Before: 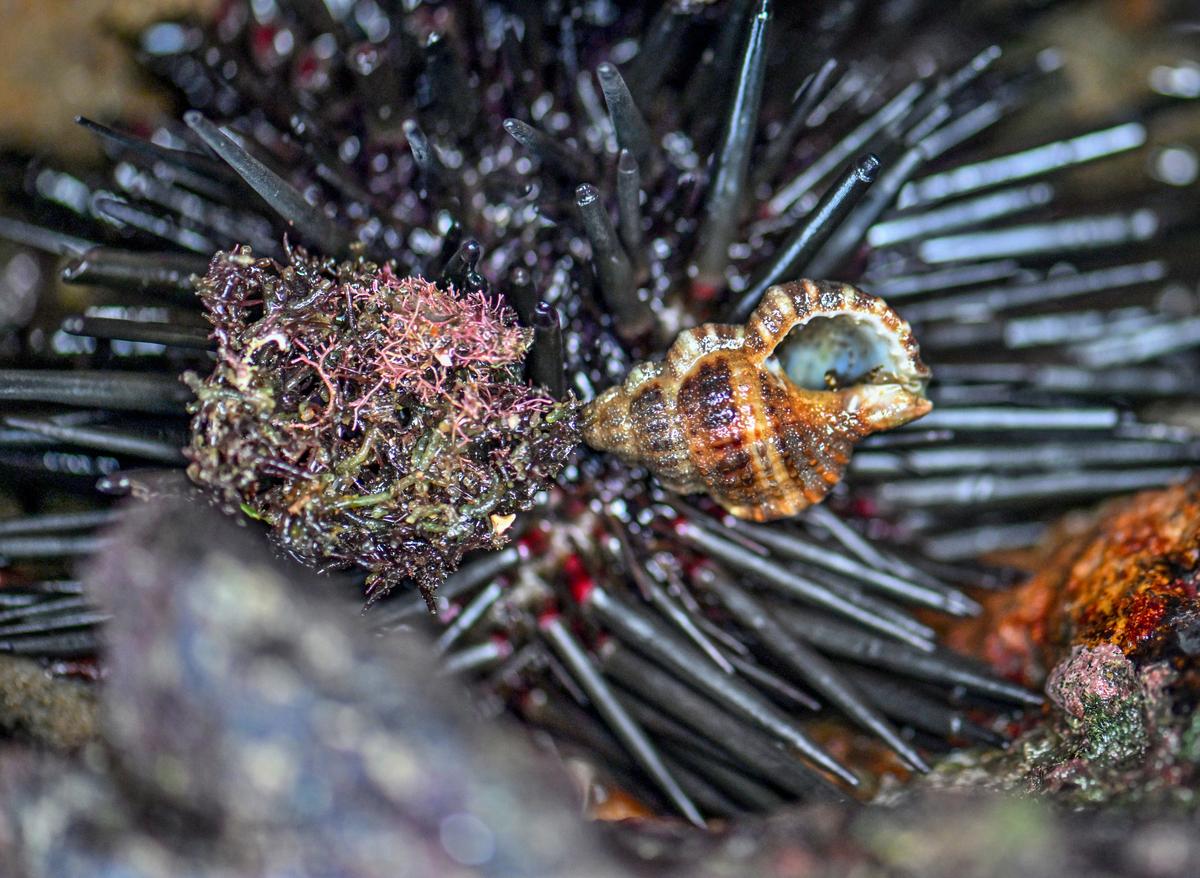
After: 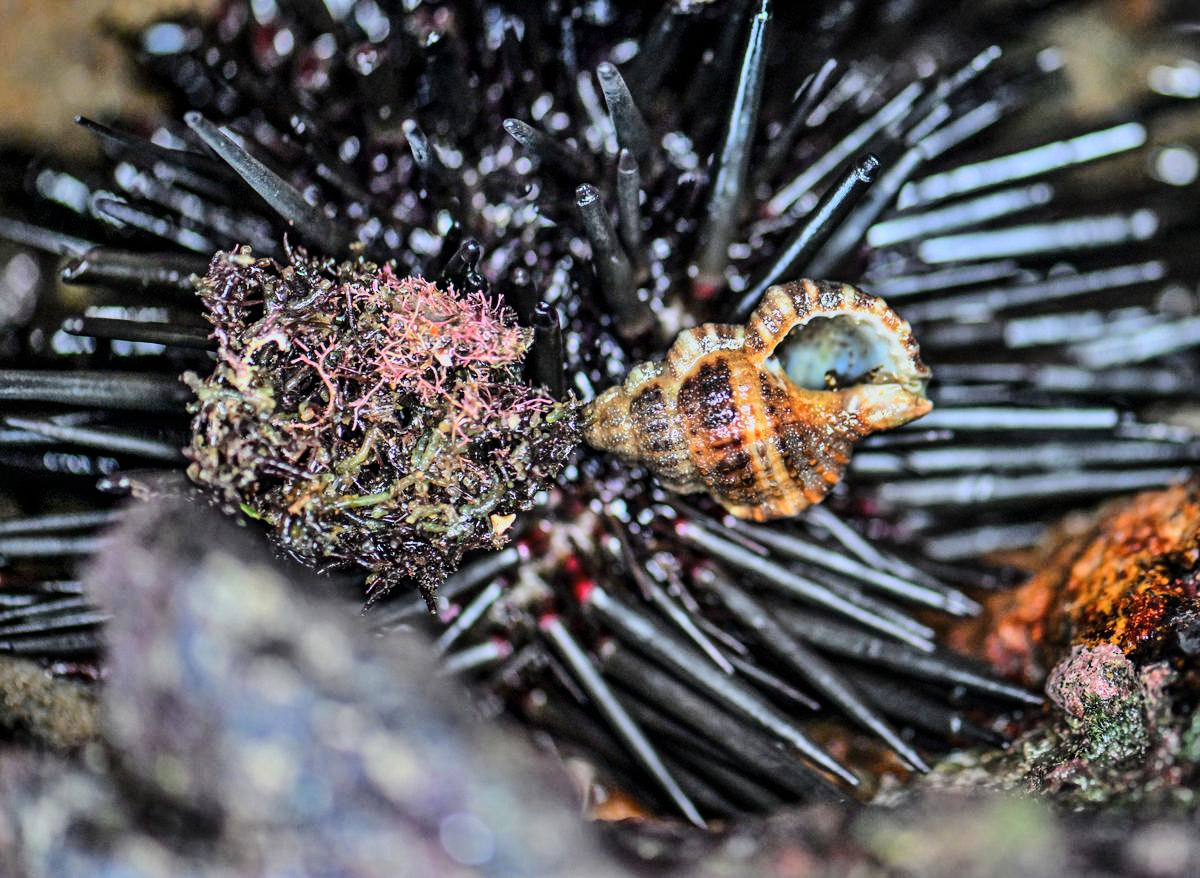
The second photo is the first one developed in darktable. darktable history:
tone curve: curves: ch0 [(0, 0) (0.049, 0.01) (0.154, 0.081) (0.491, 0.56) (0.739, 0.794) (0.992, 0.937)]; ch1 [(0, 0) (0.172, 0.123) (0.317, 0.272) (0.401, 0.422) (0.499, 0.497) (0.531, 0.54) (0.615, 0.603) (0.741, 0.783) (1, 1)]; ch2 [(0, 0) (0.411, 0.424) (0.462, 0.464) (0.502, 0.489) (0.544, 0.551) (0.686, 0.638) (1, 1)], color space Lab, linked channels, preserve colors none
shadows and highlights: radius 118.23, shadows 42.56, highlights -62.23, soften with gaussian
contrast brightness saturation: contrast 0.006, saturation -0.05
